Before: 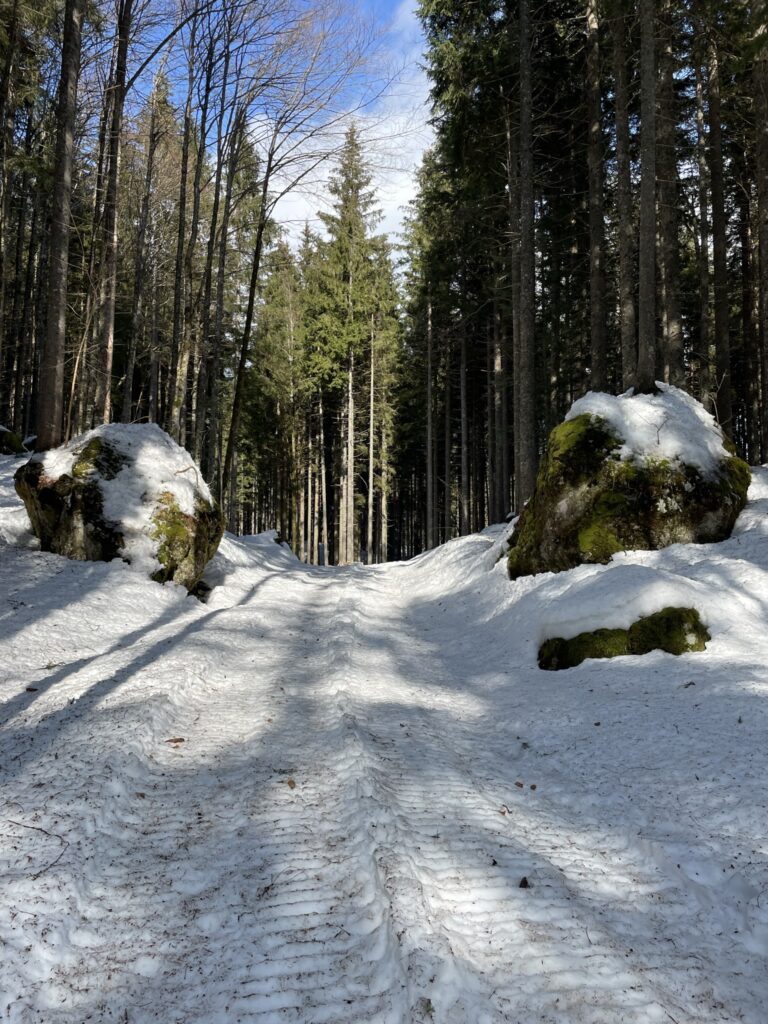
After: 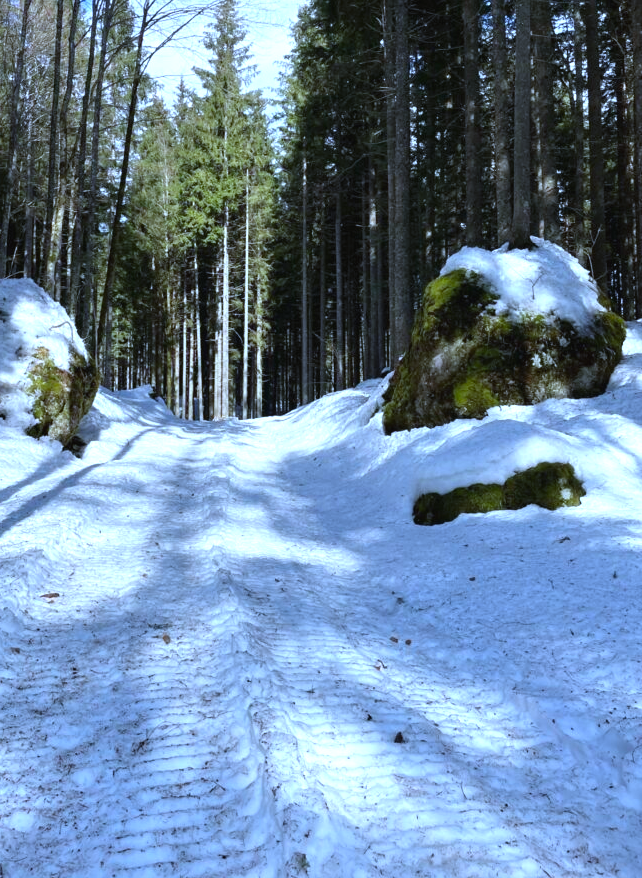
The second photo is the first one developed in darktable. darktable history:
exposure: black level correction -0.002, exposure 0.54 EV, compensate highlight preservation false
crop: left 16.315%, top 14.246%
white balance: red 0.871, blue 1.249
